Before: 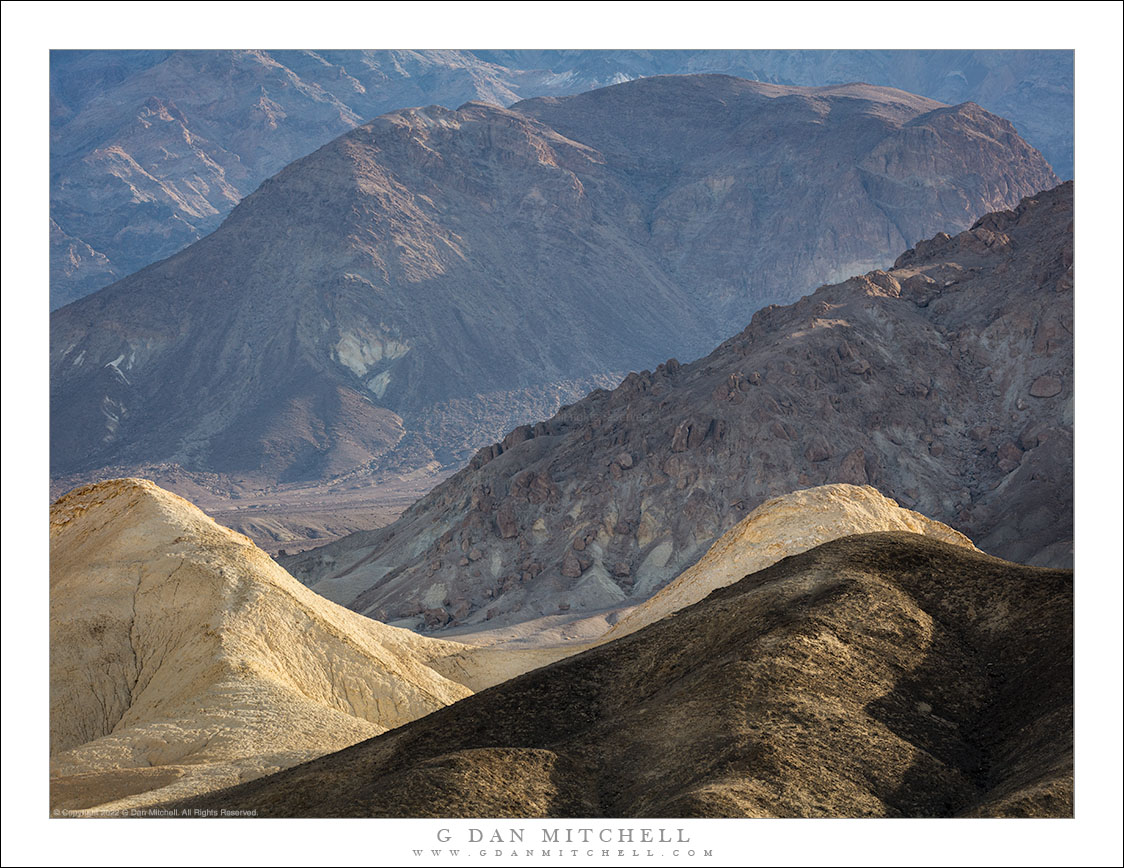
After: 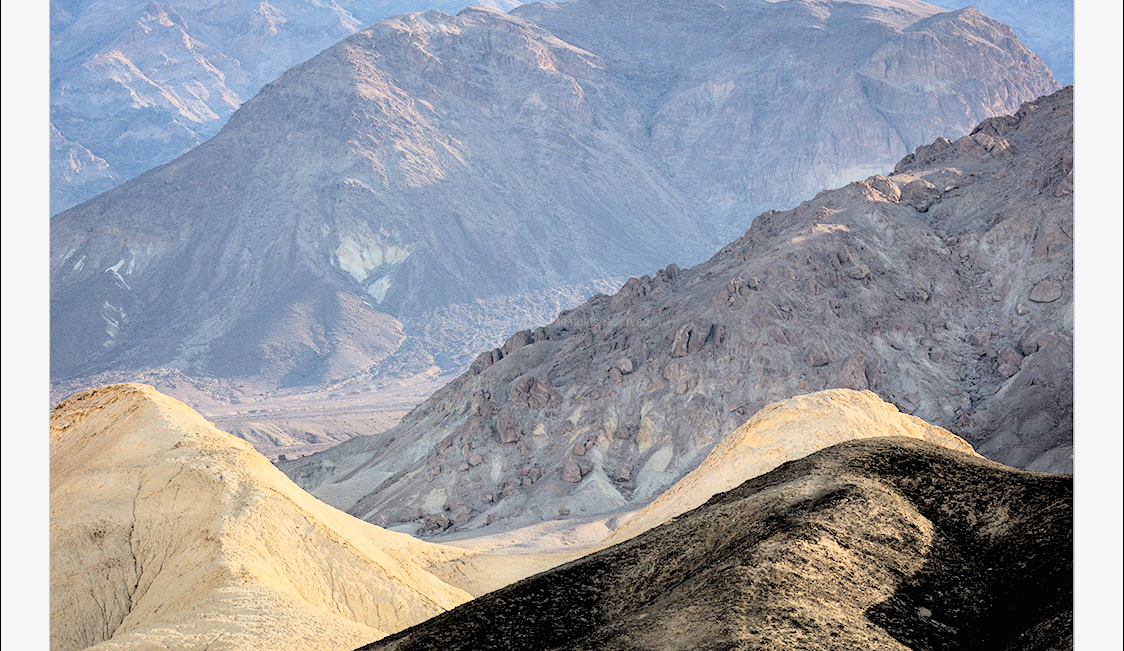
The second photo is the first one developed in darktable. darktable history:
contrast brightness saturation: contrast -0.02, brightness -0.01, saturation 0.03
crop: top 11.038%, bottom 13.962%
tone curve: curves: ch0 [(0, 0) (0.003, 0.002) (0.011, 0.008) (0.025, 0.019) (0.044, 0.034) (0.069, 0.053) (0.1, 0.079) (0.136, 0.127) (0.177, 0.191) (0.224, 0.274) (0.277, 0.367) (0.335, 0.465) (0.399, 0.552) (0.468, 0.643) (0.543, 0.737) (0.623, 0.82) (0.709, 0.891) (0.801, 0.928) (0.898, 0.963) (1, 1)], color space Lab, independent channels, preserve colors none
rgb levels: preserve colors sum RGB, levels [[0.038, 0.433, 0.934], [0, 0.5, 1], [0, 0.5, 1]]
